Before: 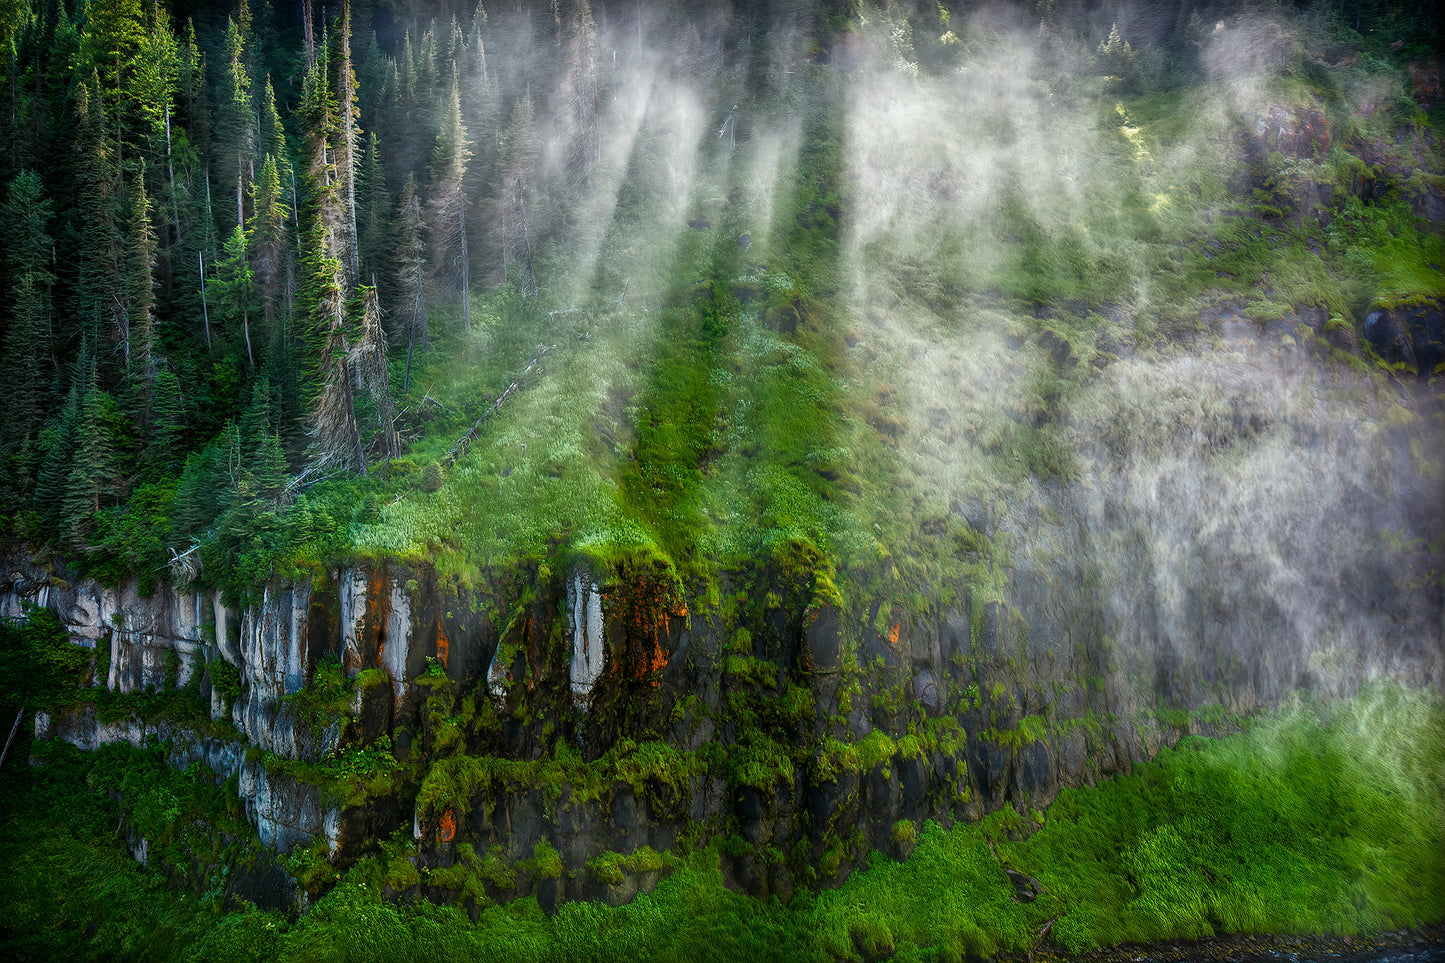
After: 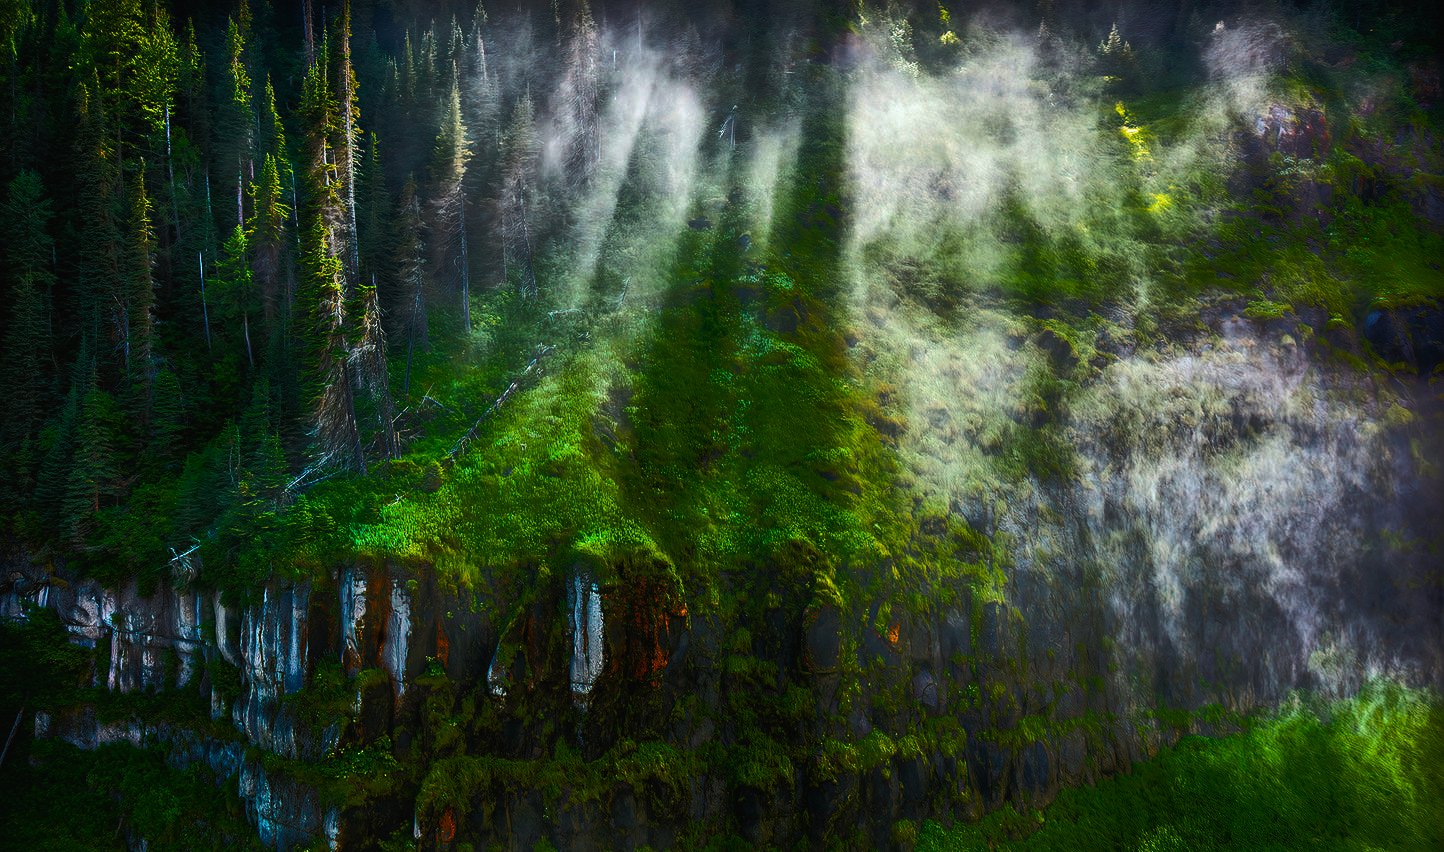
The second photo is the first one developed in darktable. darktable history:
exposure: black level correction -0.005, exposure 0.054 EV, compensate highlight preservation false
crop and rotate: top 0%, bottom 11.49%
color balance rgb: linear chroma grading › global chroma 40.15%, perceptual saturation grading › global saturation 60.58%, perceptual saturation grading › highlights 20.44%, perceptual saturation grading › shadows -50.36%, perceptual brilliance grading › highlights 2.19%, perceptual brilliance grading › mid-tones -50.36%, perceptual brilliance grading › shadows -50.36%
